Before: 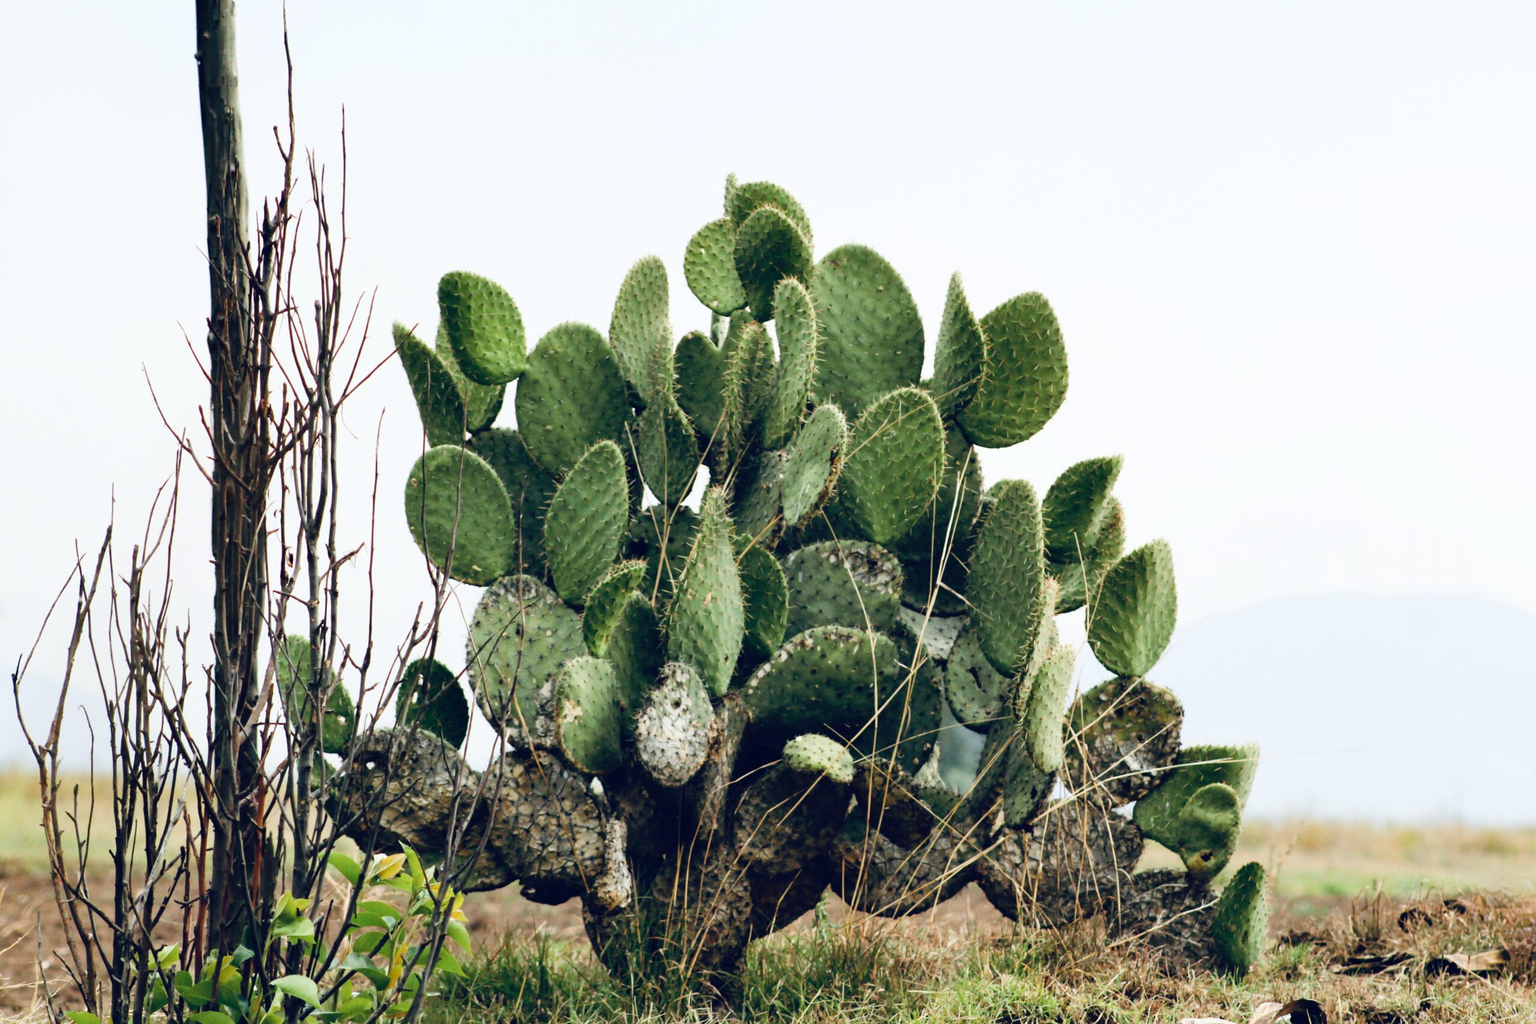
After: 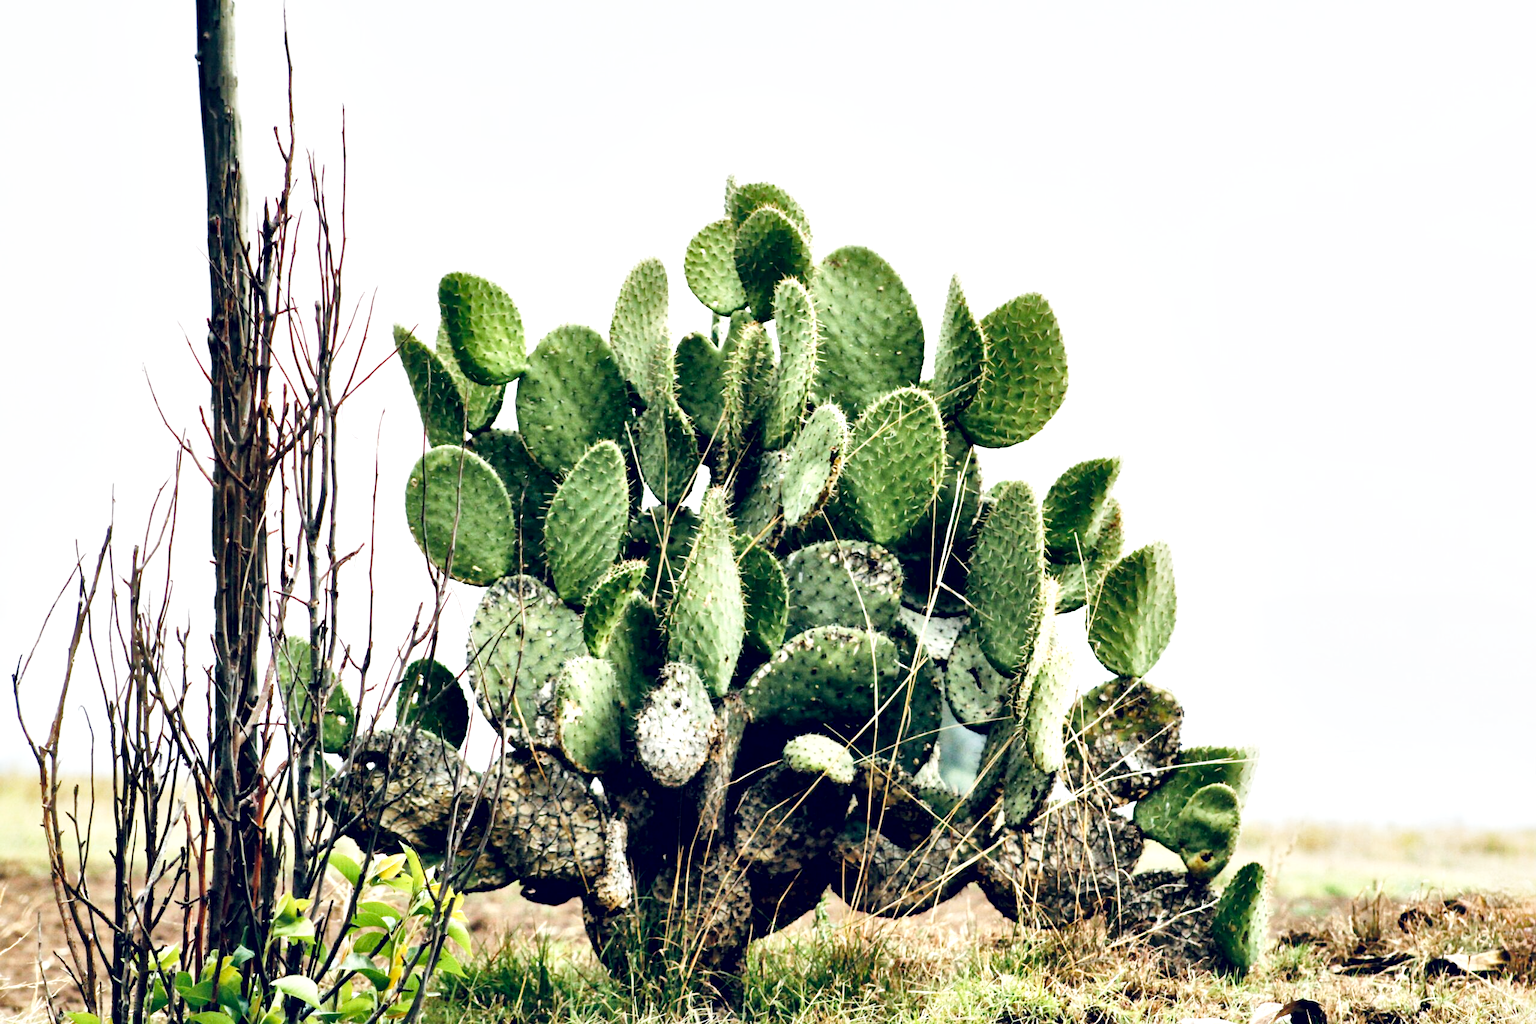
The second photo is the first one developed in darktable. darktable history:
base curve: curves: ch0 [(0, 0) (0.005, 0.002) (0.15, 0.3) (0.4, 0.7) (0.75, 0.95) (1, 1)], preserve colors none
local contrast: mode bilateral grid, contrast 70, coarseness 75, detail 180%, midtone range 0.2
